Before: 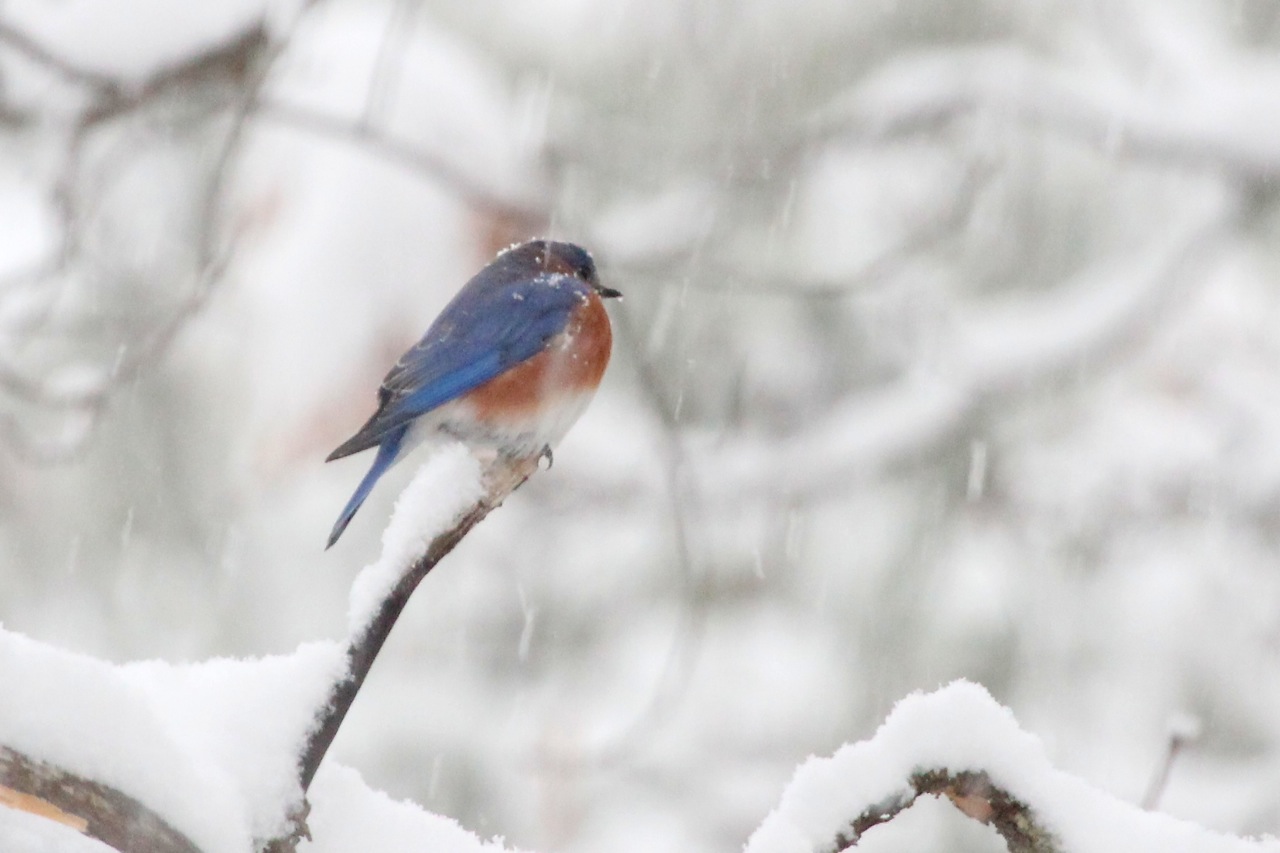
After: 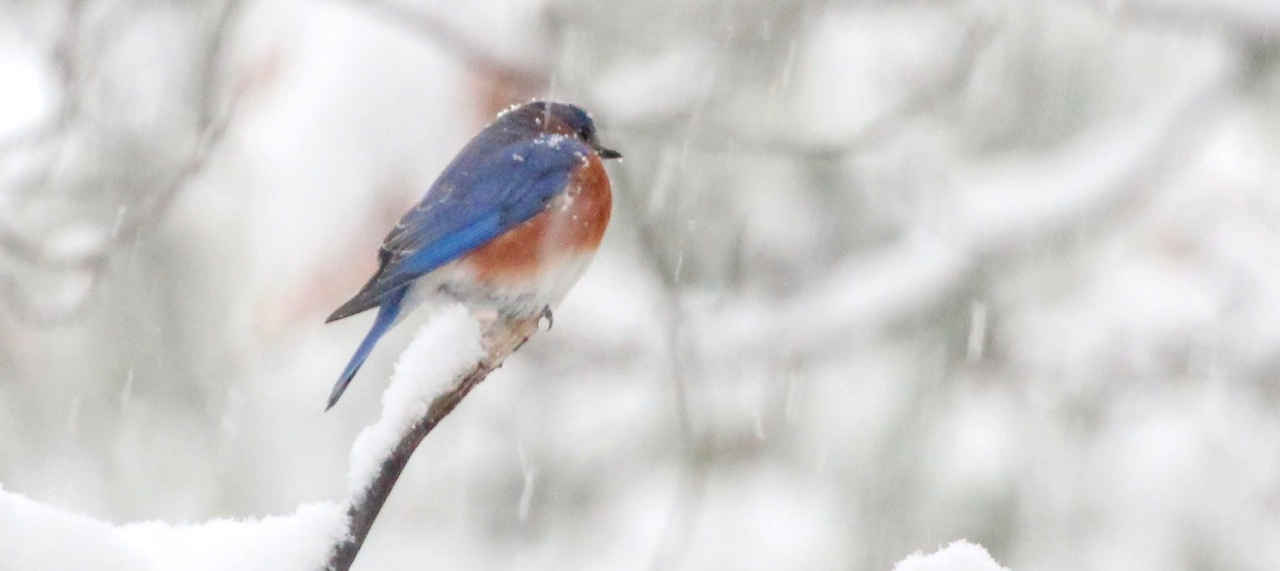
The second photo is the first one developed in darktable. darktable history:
contrast brightness saturation: brightness 0.095, saturation 0.193
local contrast: on, module defaults
crop: top 16.324%, bottom 16.704%
